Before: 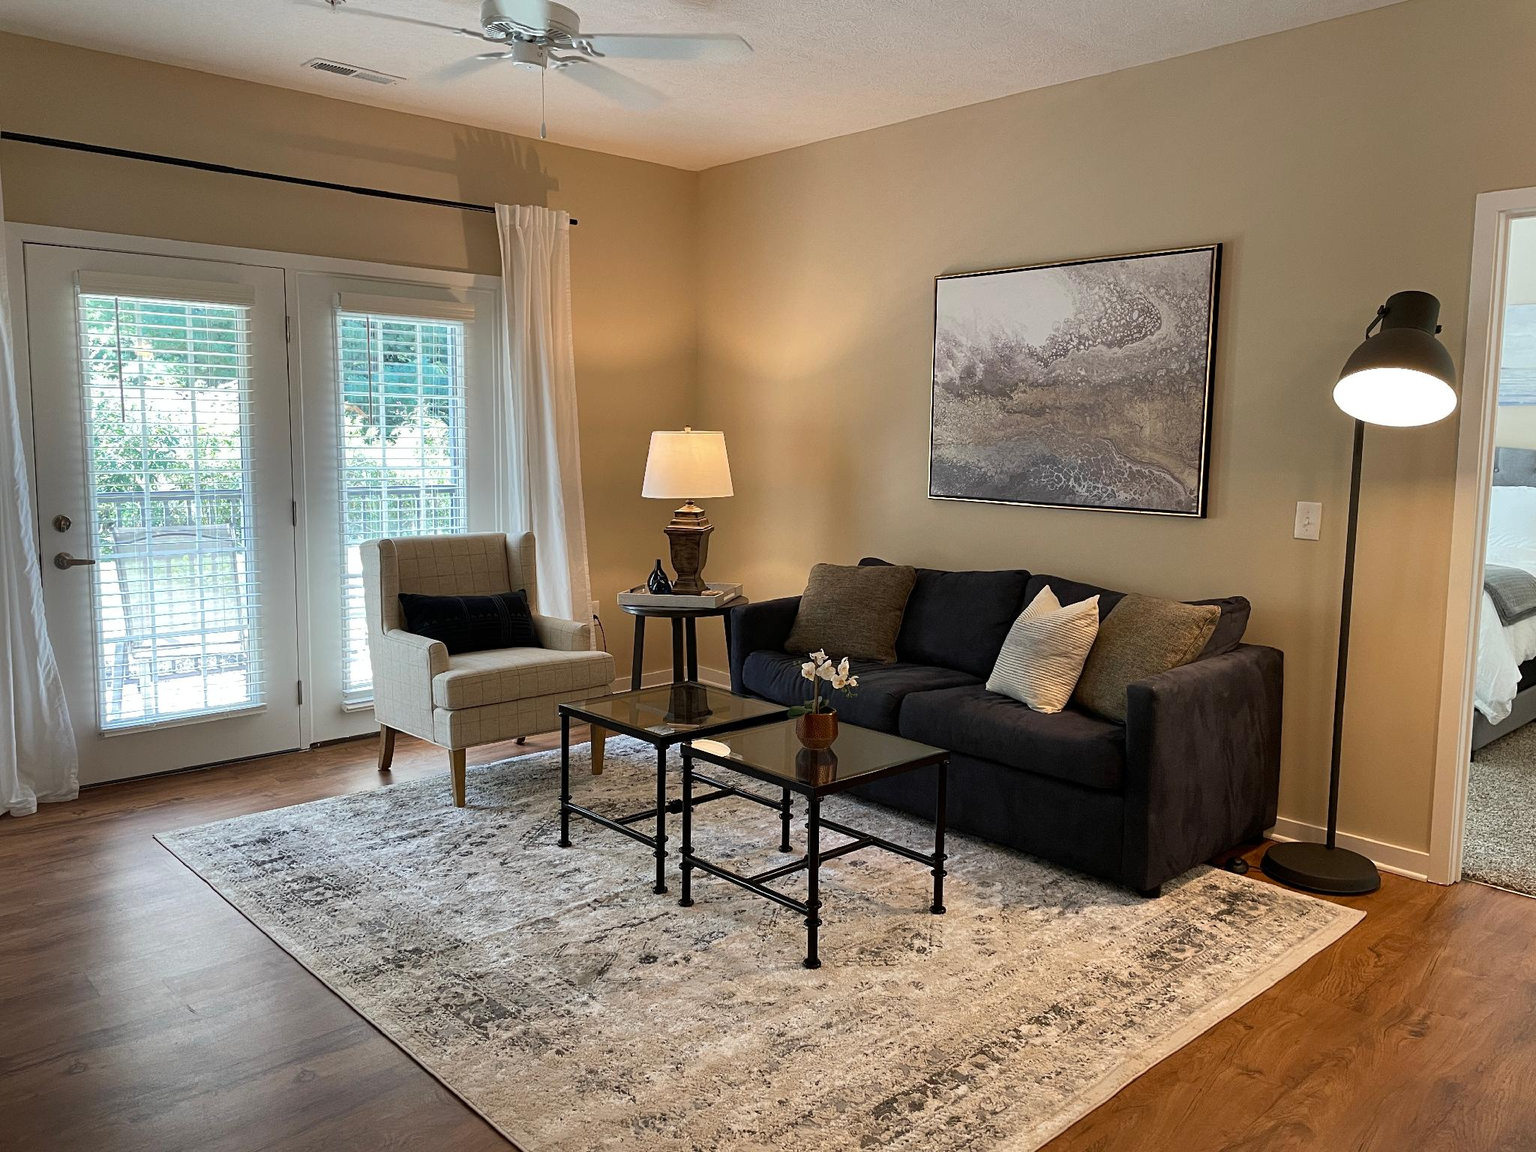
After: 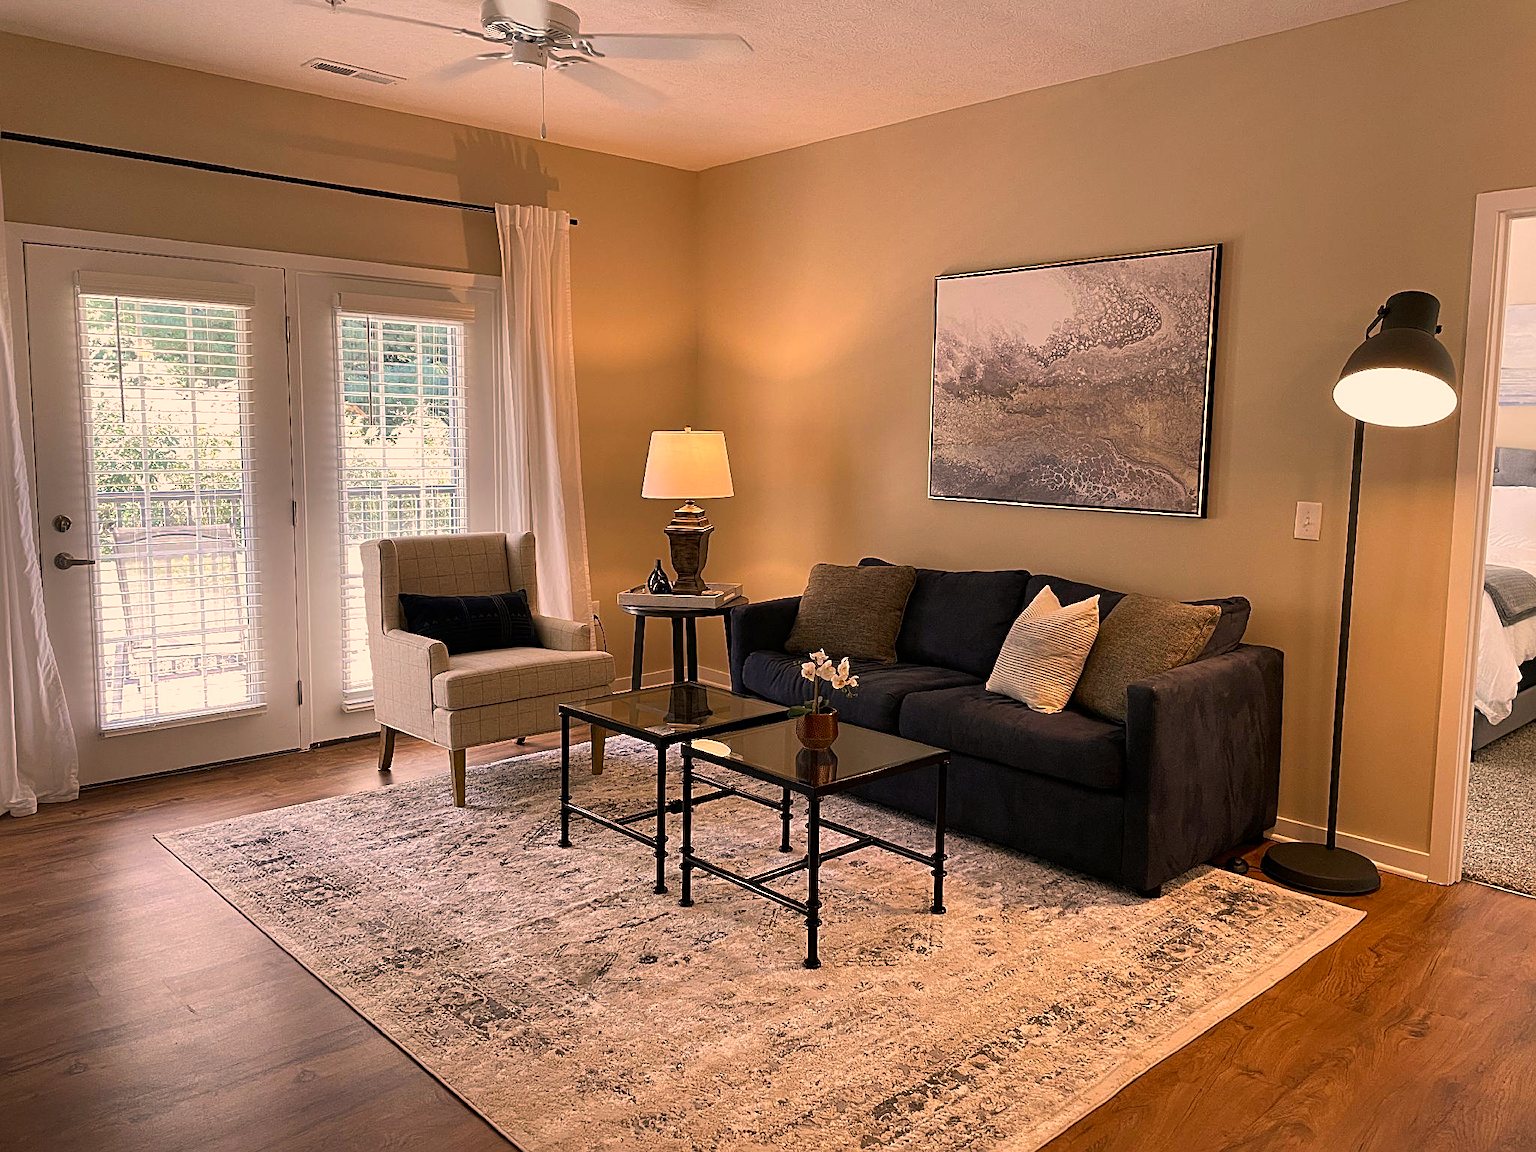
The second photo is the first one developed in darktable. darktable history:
sharpen: on, module defaults
color correction: highlights a* 21.16, highlights b* 19.61
